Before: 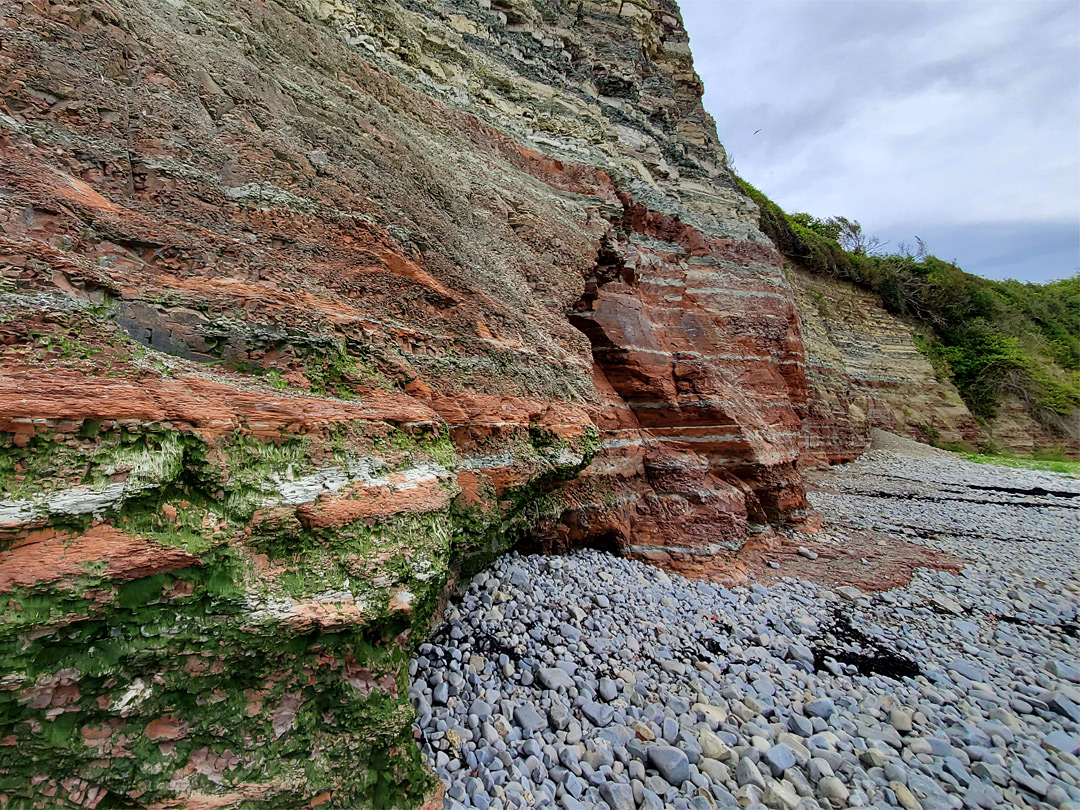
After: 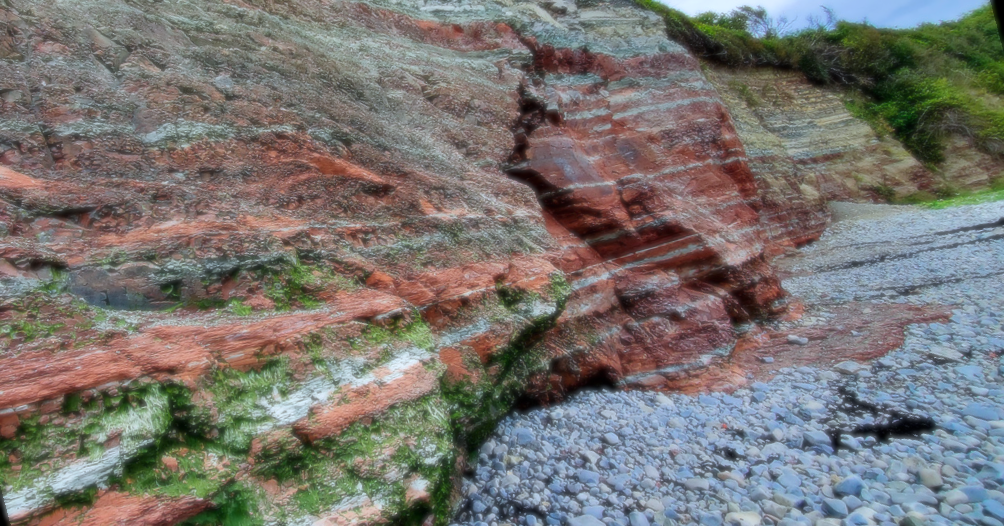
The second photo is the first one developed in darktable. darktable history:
rotate and perspective: rotation -14.8°, crop left 0.1, crop right 0.903, crop top 0.25, crop bottom 0.748
soften: size 8.67%, mix 49%
color calibration: output R [0.972, 0.068, -0.094, 0], output G [-0.178, 1.216, -0.086, 0], output B [0.095, -0.136, 0.98, 0], illuminant custom, x 0.371, y 0.381, temperature 4283.16 K
